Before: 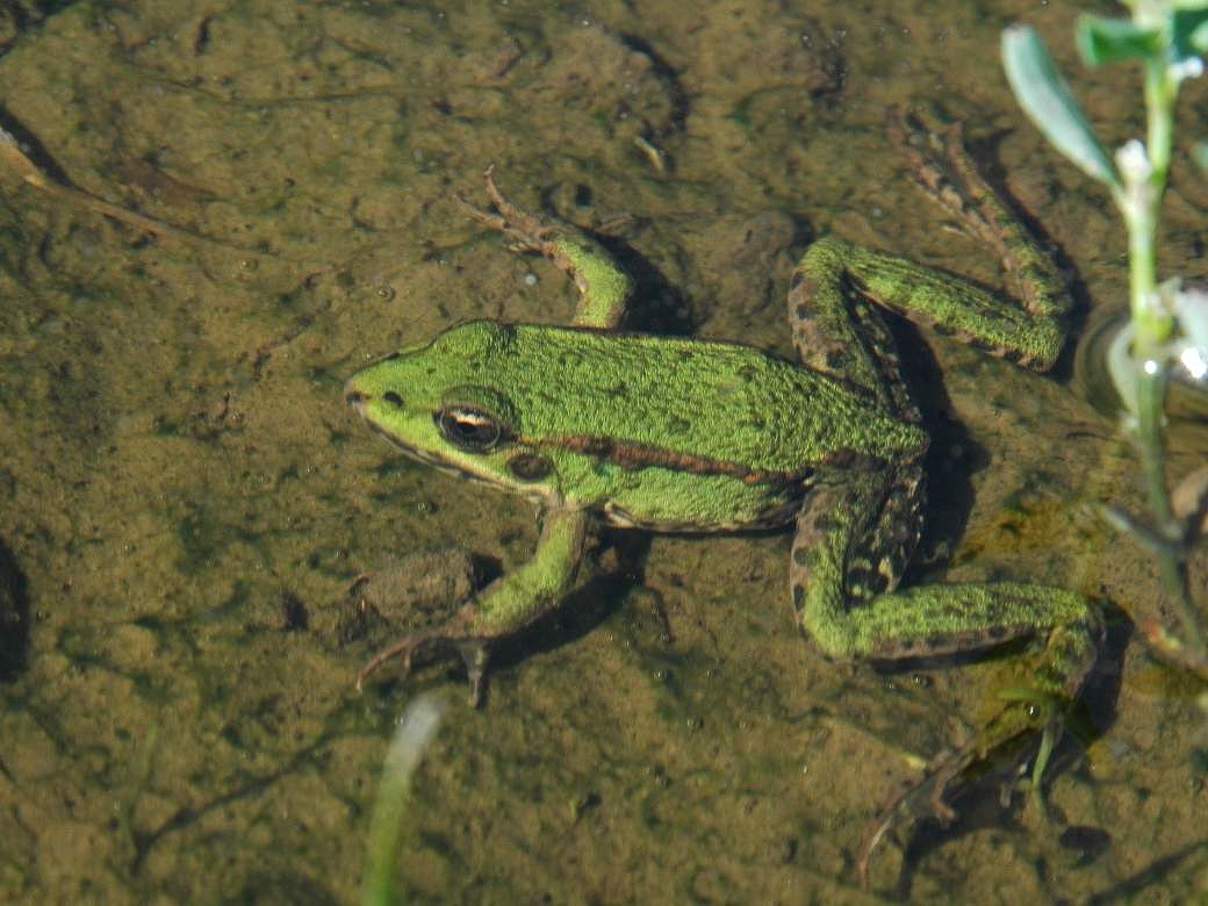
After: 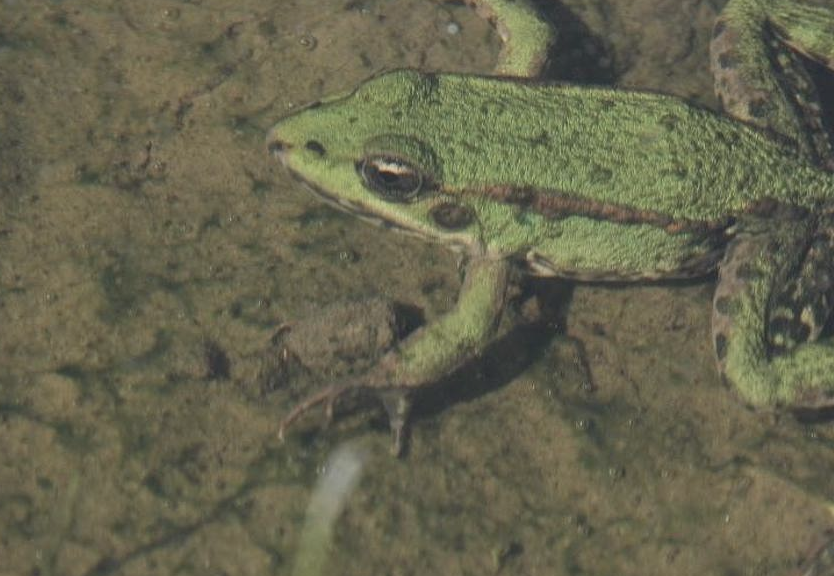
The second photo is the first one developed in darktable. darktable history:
contrast brightness saturation: contrast -0.267, saturation -0.43
crop: left 6.526%, top 27.732%, right 24.361%, bottom 8.659%
